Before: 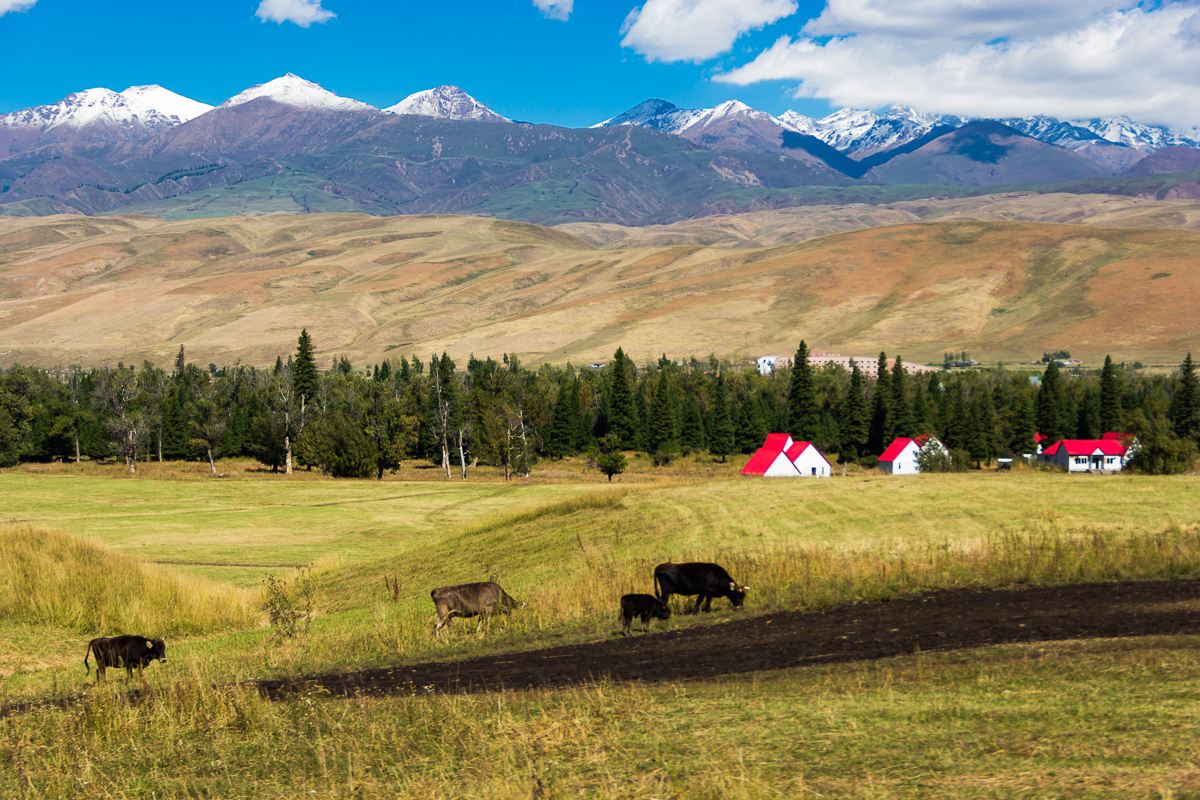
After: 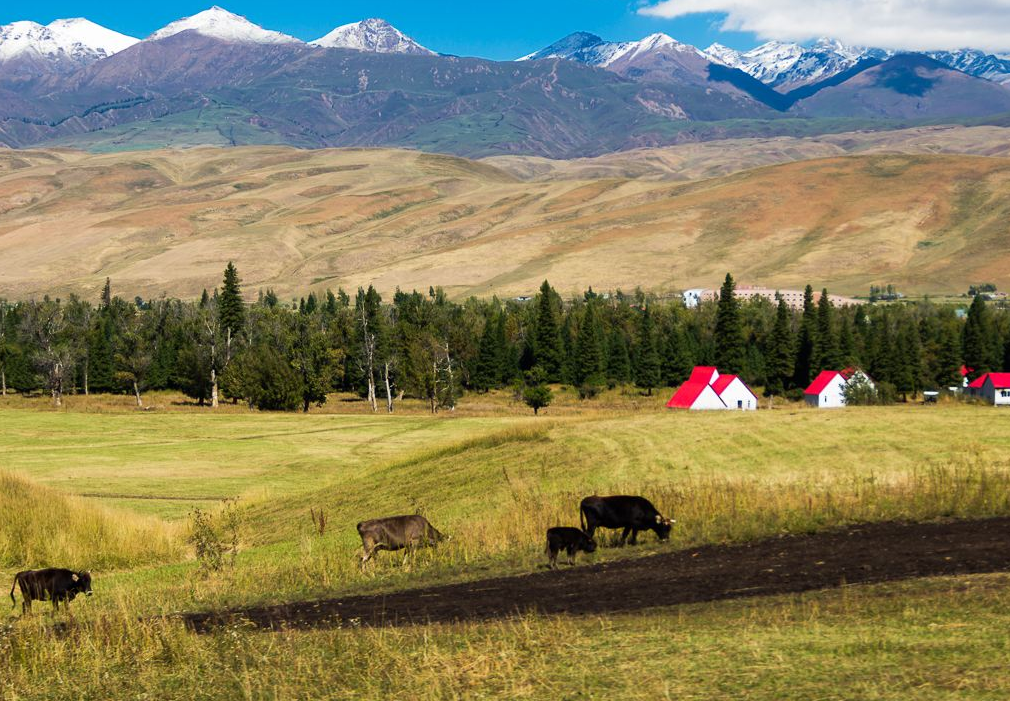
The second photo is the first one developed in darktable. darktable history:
color correction: highlights b* 0.003
crop: left 6.244%, top 8.414%, right 9.548%, bottom 3.897%
base curve: curves: ch0 [(0, 0) (0.297, 0.298) (1, 1)], preserve colors none
